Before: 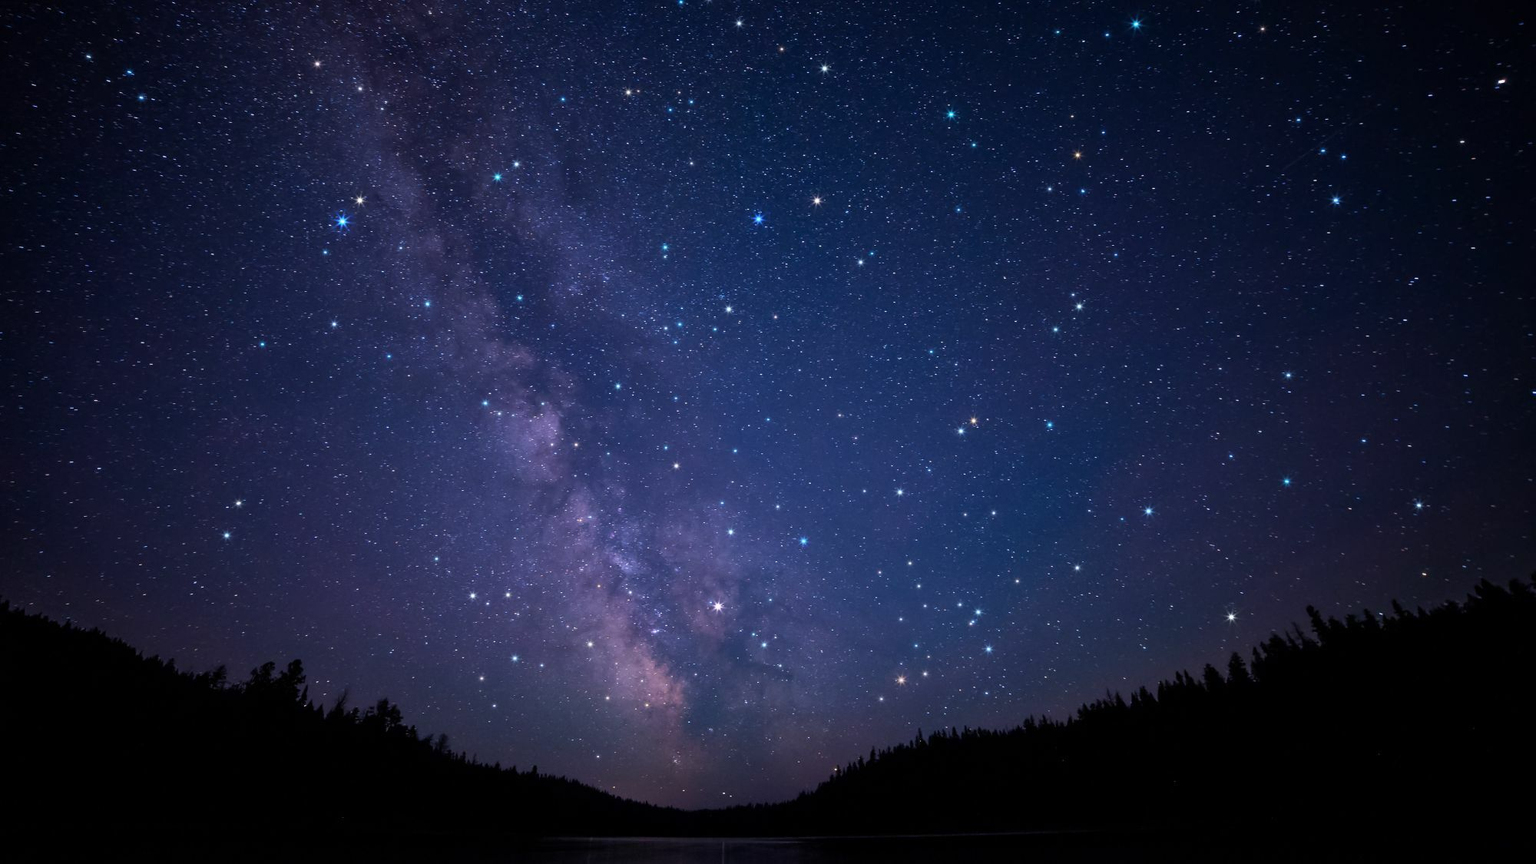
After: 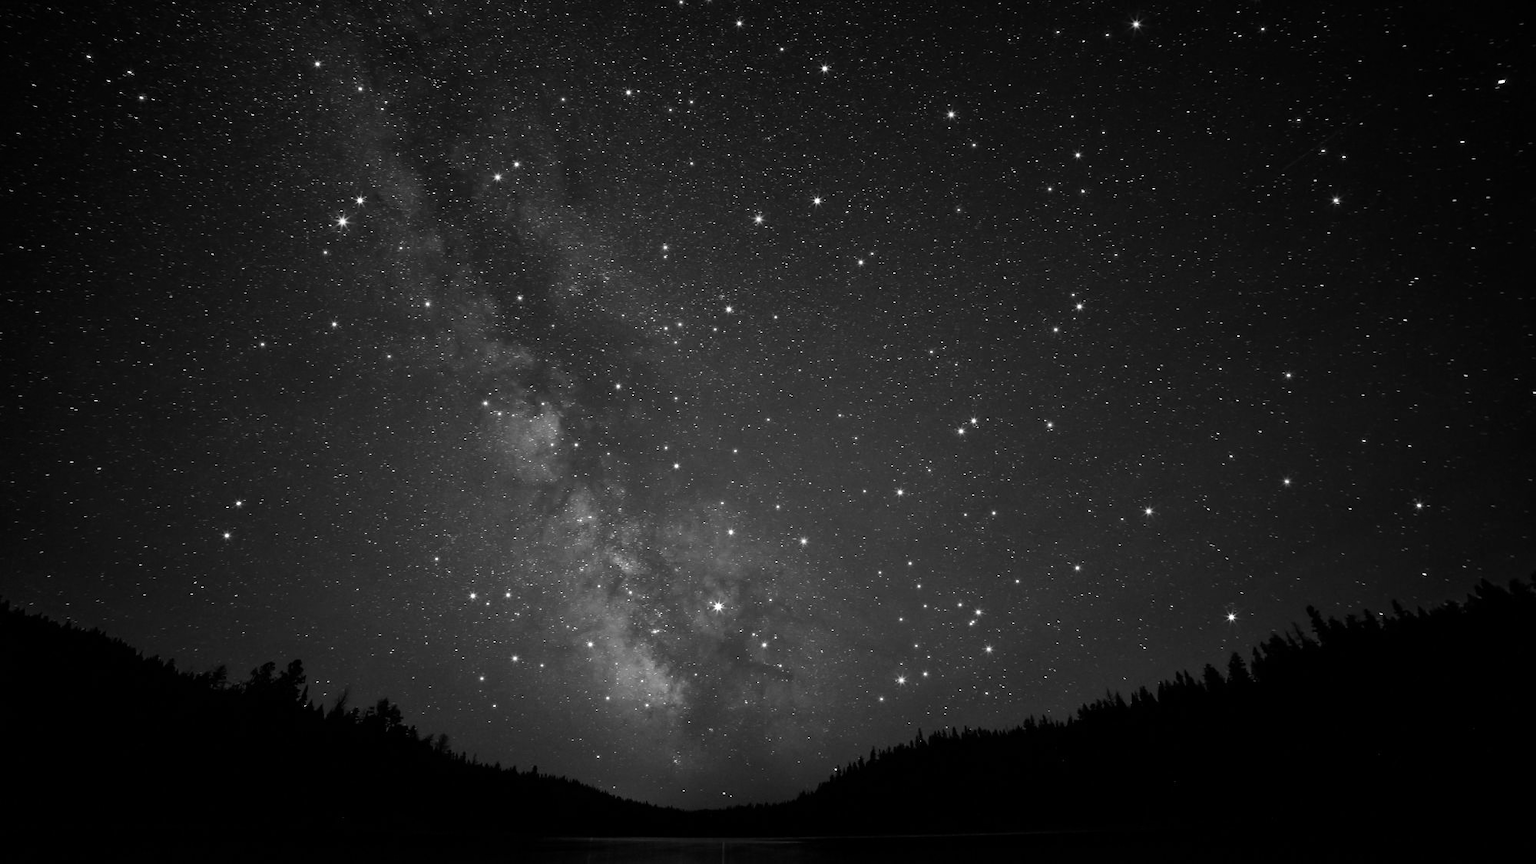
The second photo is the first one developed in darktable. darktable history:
tone equalizer: -8 EV -0.417 EV, -7 EV -0.389 EV, -6 EV -0.333 EV, -5 EV -0.222 EV, -3 EV 0.222 EV, -2 EV 0.333 EV, -1 EV 0.389 EV, +0 EV 0.417 EV, edges refinement/feathering 500, mask exposure compensation -1.57 EV, preserve details no
monochrome: on, module defaults
